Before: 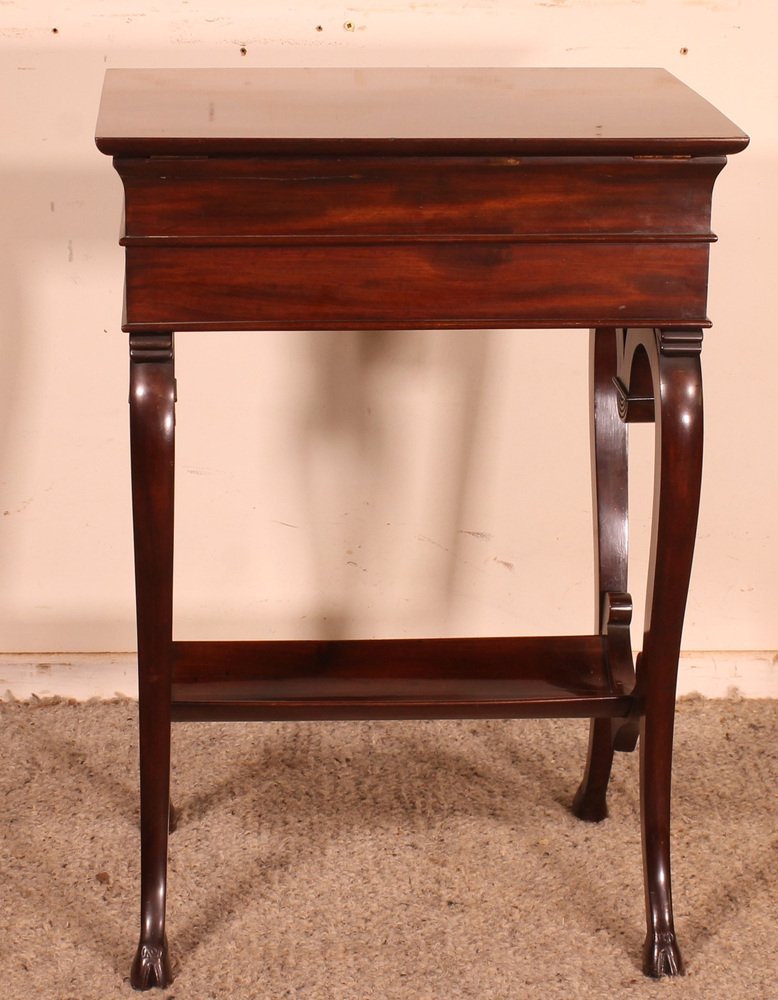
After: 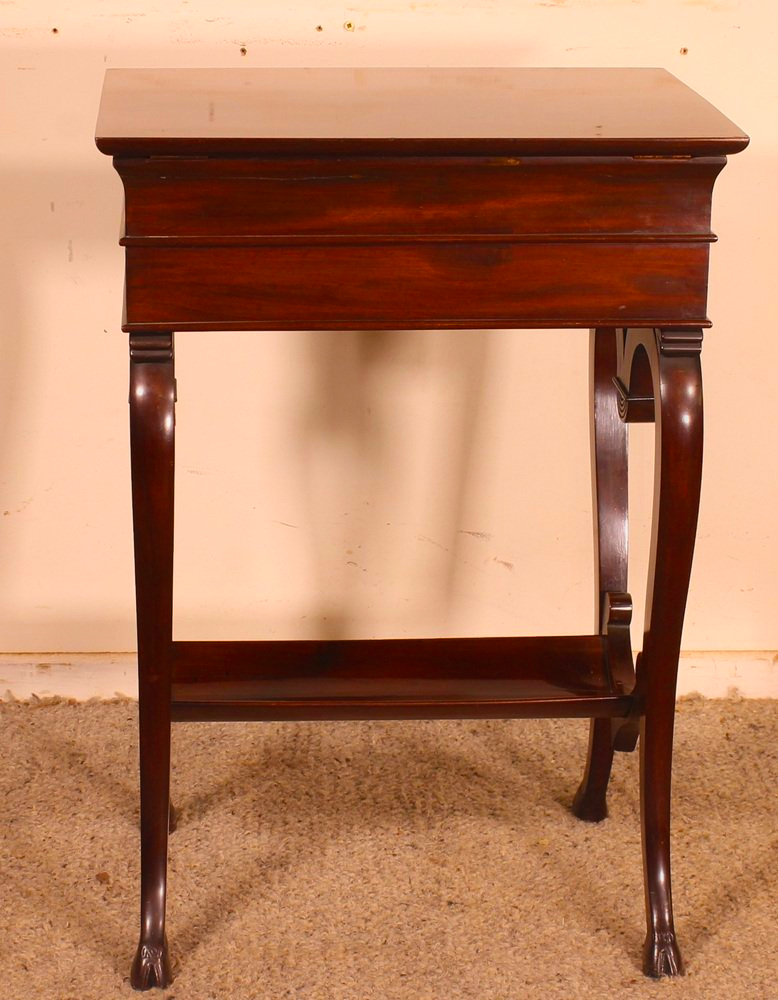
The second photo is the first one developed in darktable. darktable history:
color balance rgb: perceptual saturation grading › global saturation 25.226%, global vibrance 20%
contrast equalizer: octaves 7, y [[0.5, 0.486, 0.447, 0.446, 0.489, 0.5], [0.5 ×6], [0.5 ×6], [0 ×6], [0 ×6]]
color correction: highlights b* 3.02
